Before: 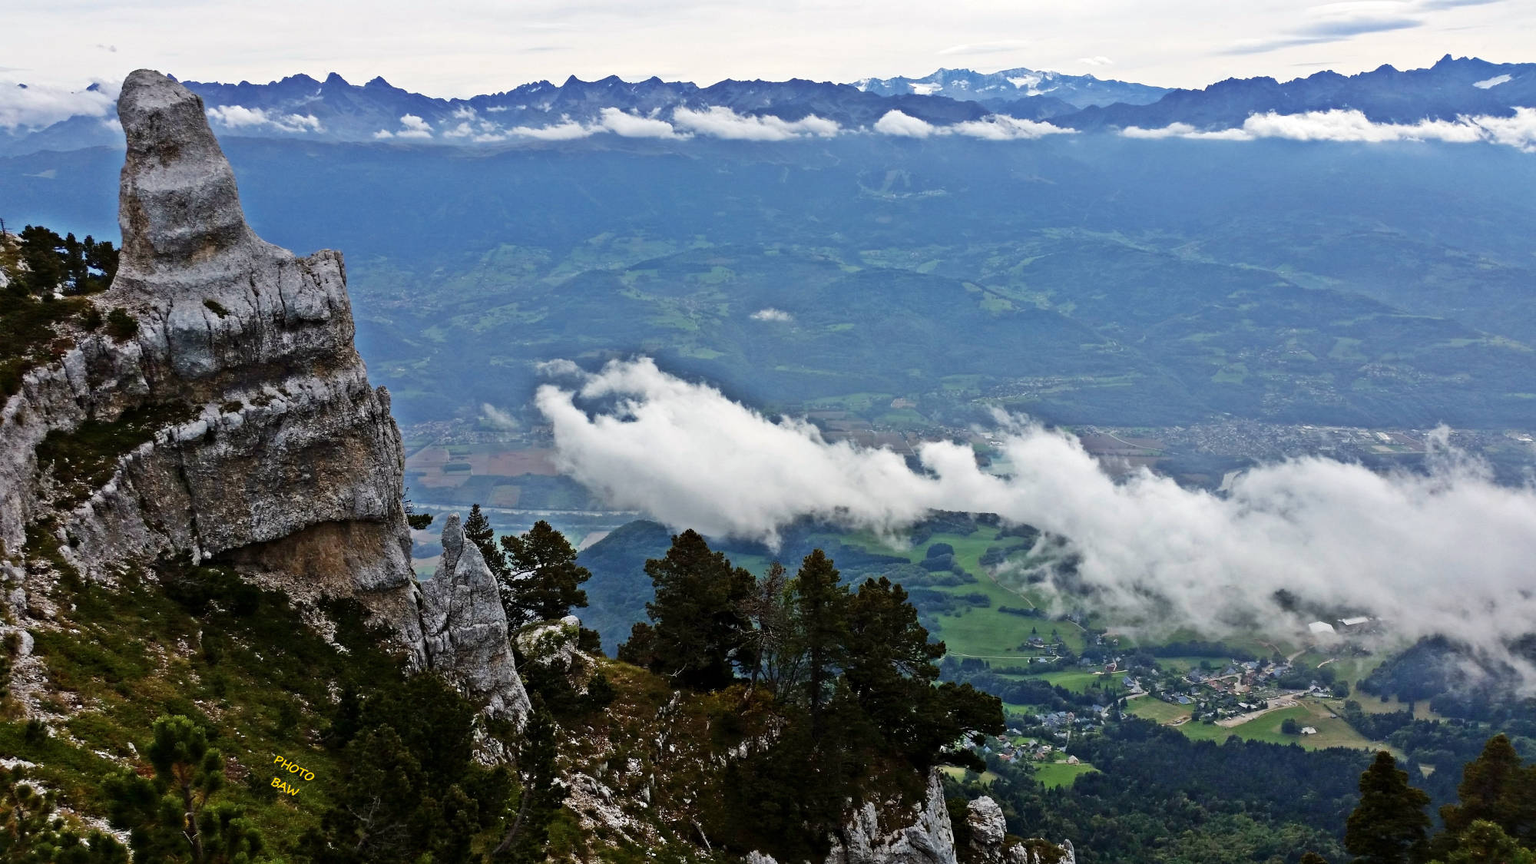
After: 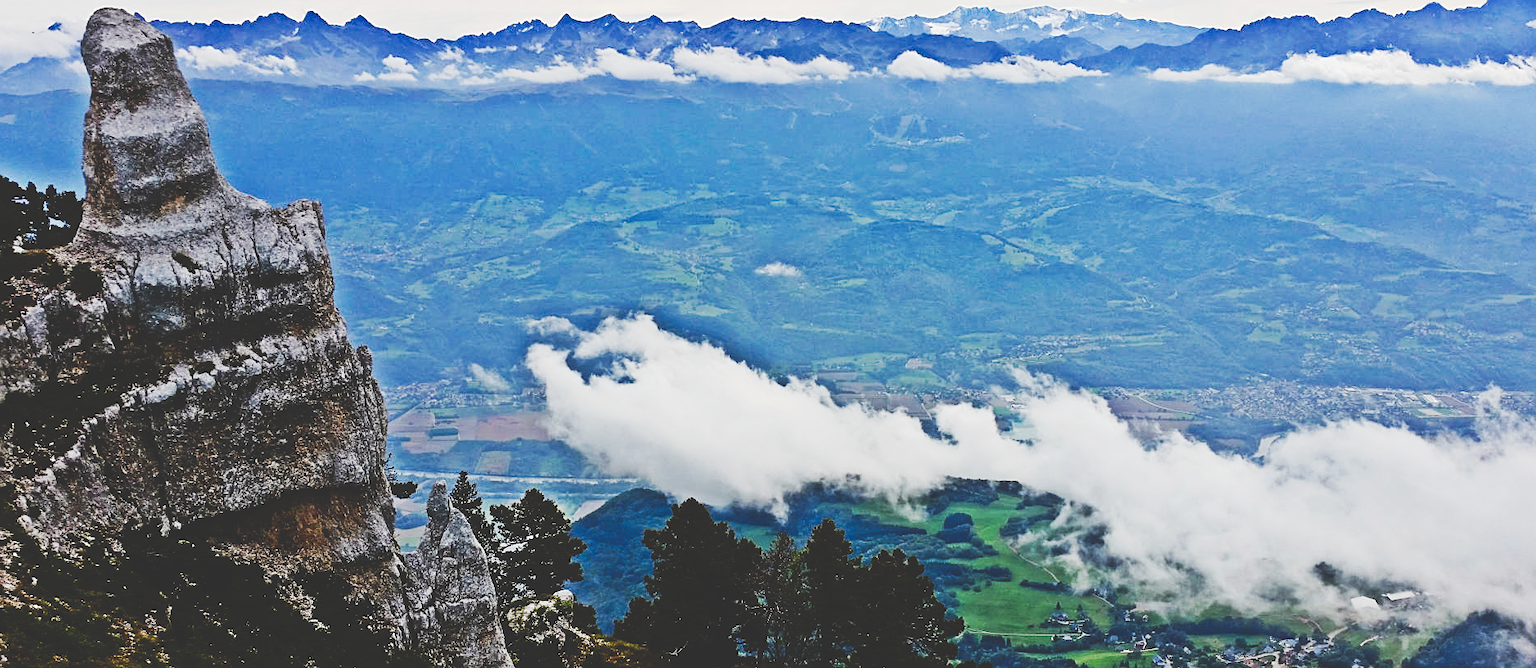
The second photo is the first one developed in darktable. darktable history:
tone curve: curves: ch0 [(0, 0) (0.003, 0.184) (0.011, 0.184) (0.025, 0.189) (0.044, 0.192) (0.069, 0.194) (0.1, 0.2) (0.136, 0.202) (0.177, 0.206) (0.224, 0.214) (0.277, 0.243) (0.335, 0.297) (0.399, 0.39) (0.468, 0.508) (0.543, 0.653) (0.623, 0.754) (0.709, 0.834) (0.801, 0.887) (0.898, 0.925) (1, 1)], preserve colors none
contrast brightness saturation: contrast -0.1, saturation -0.1
sharpen: on, module defaults
crop: left 2.737%, top 7.287%, right 3.421%, bottom 20.179%
